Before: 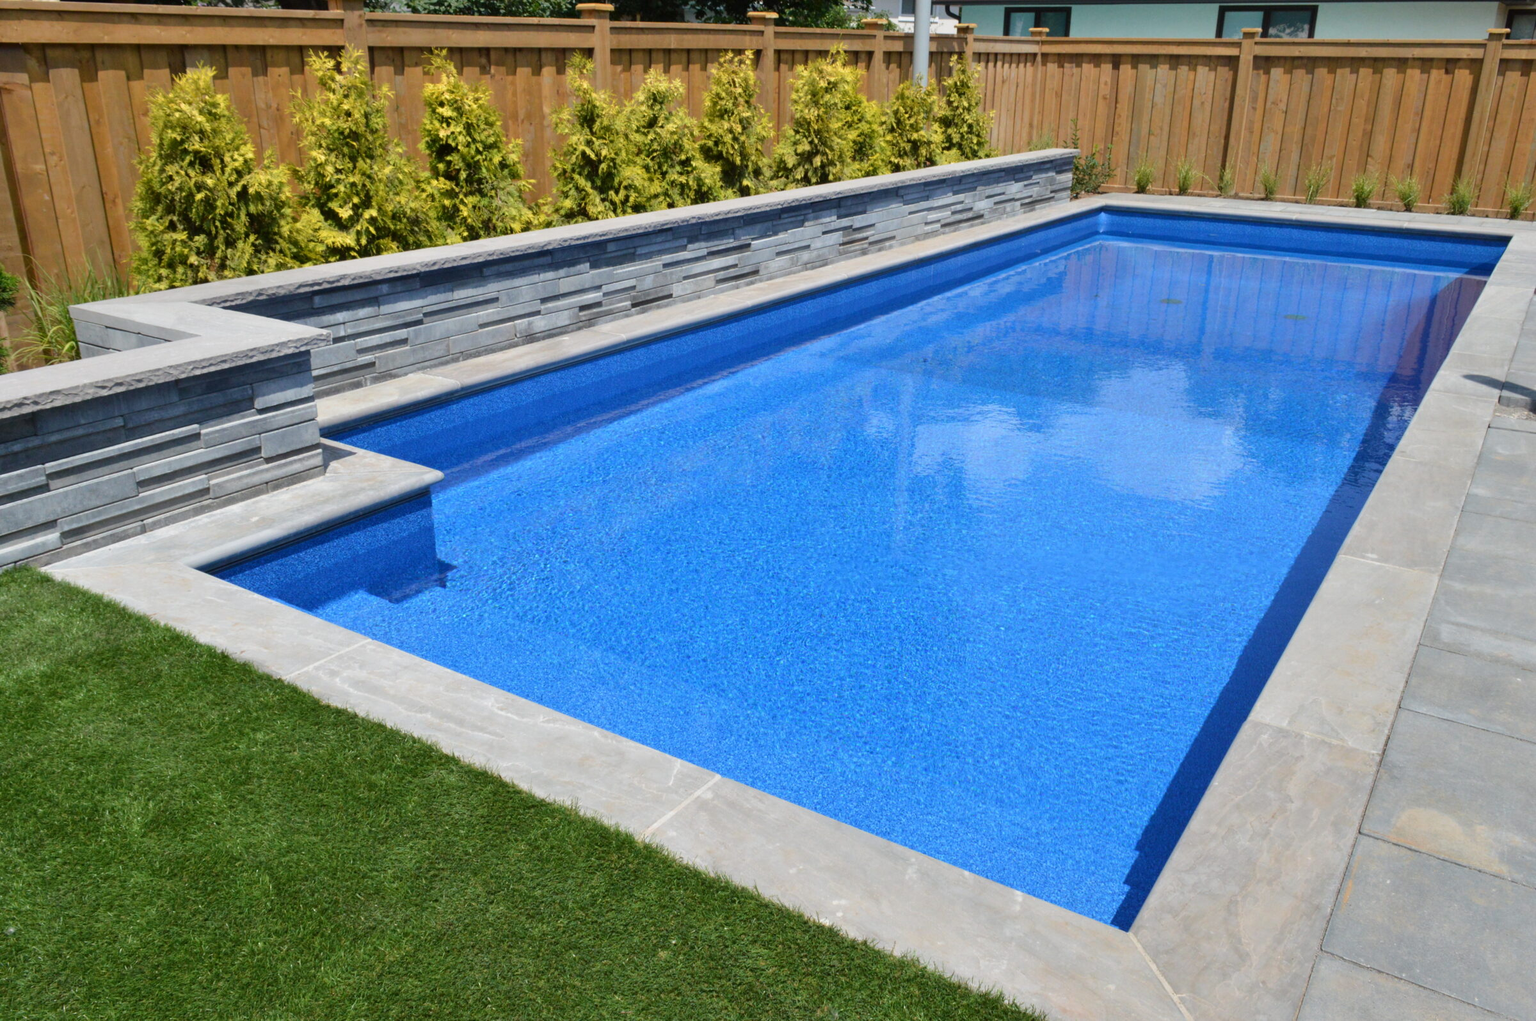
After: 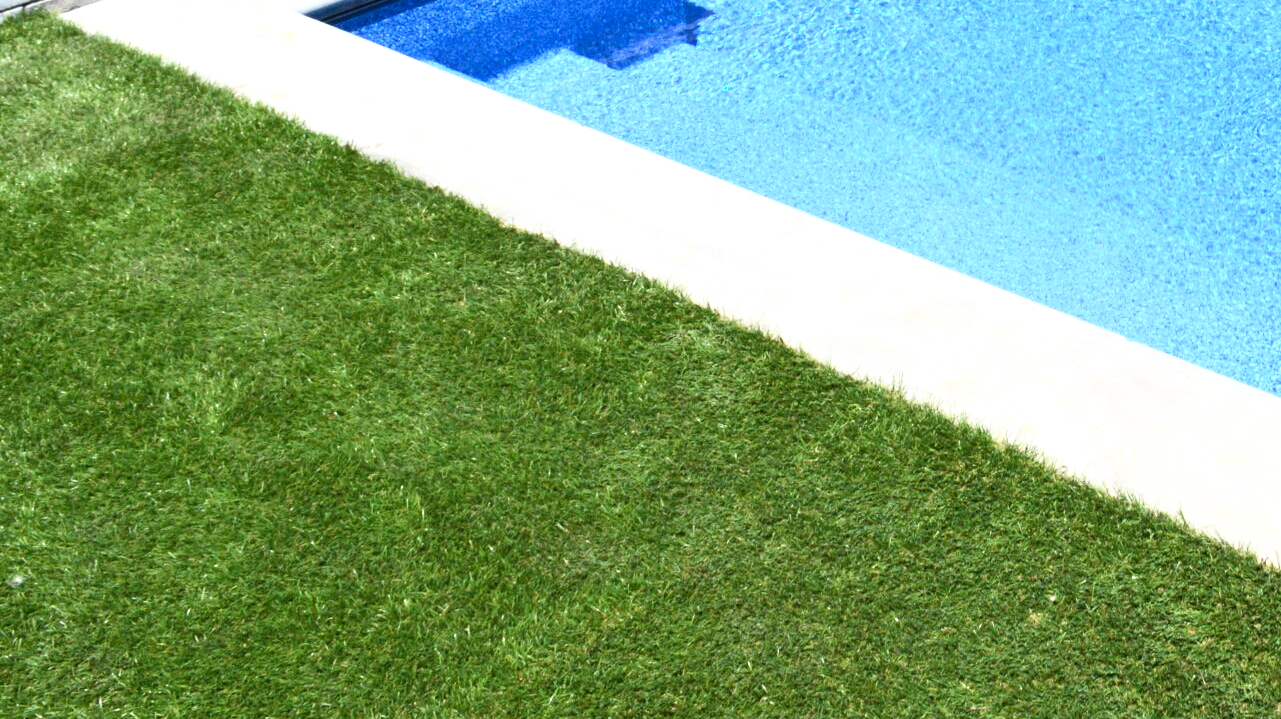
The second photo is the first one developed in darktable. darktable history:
crop and rotate: top 54.778%, right 46.61%, bottom 0.159%
exposure: exposure 0.999 EV, compensate highlight preservation false
shadows and highlights: shadows -62.32, white point adjustment -5.22, highlights 61.59
